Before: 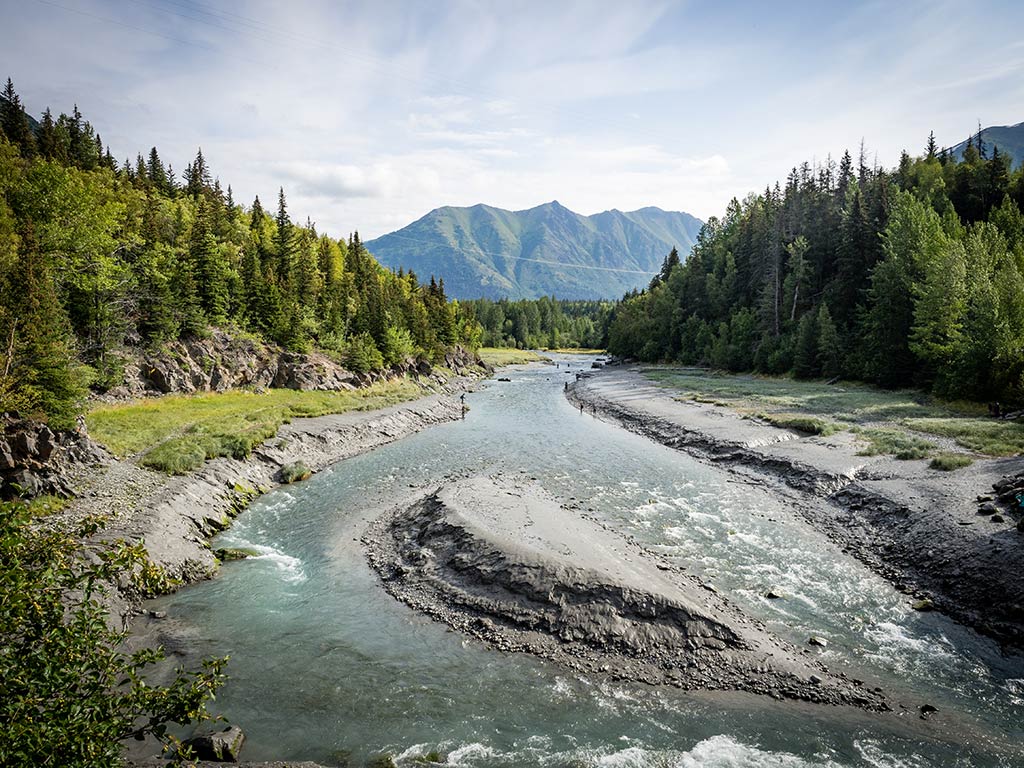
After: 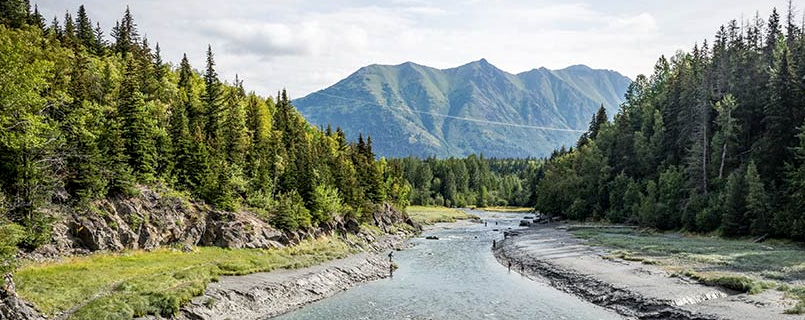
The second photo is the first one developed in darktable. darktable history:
local contrast: on, module defaults
crop: left 7.076%, top 18.544%, right 14.307%, bottom 39.724%
